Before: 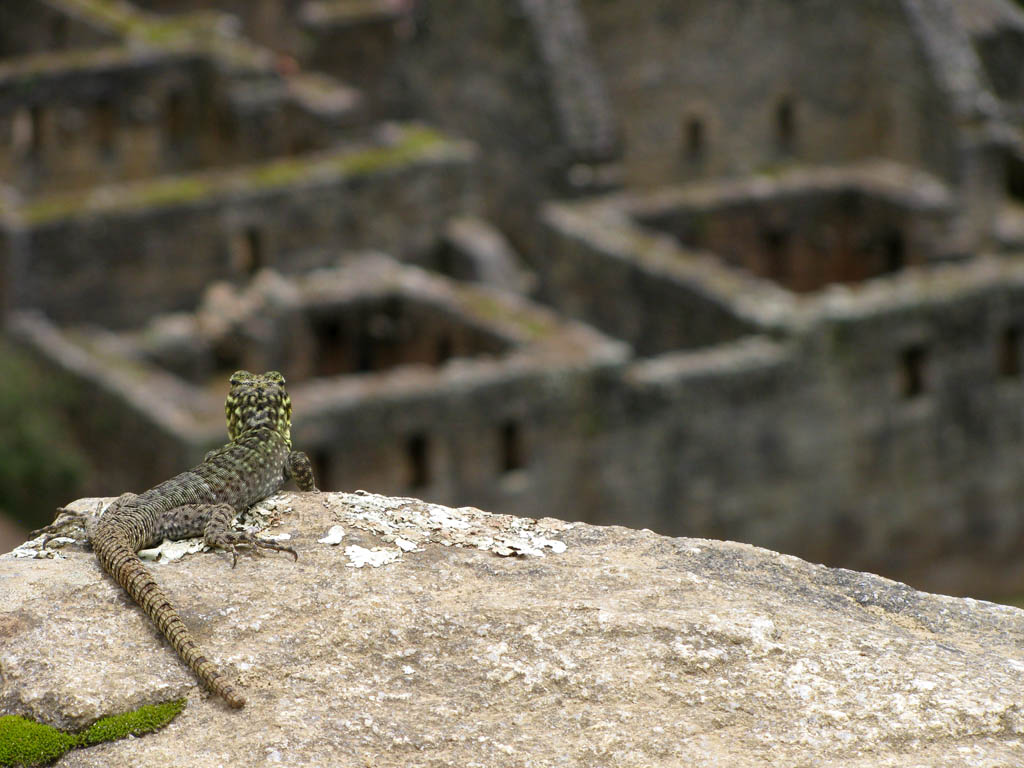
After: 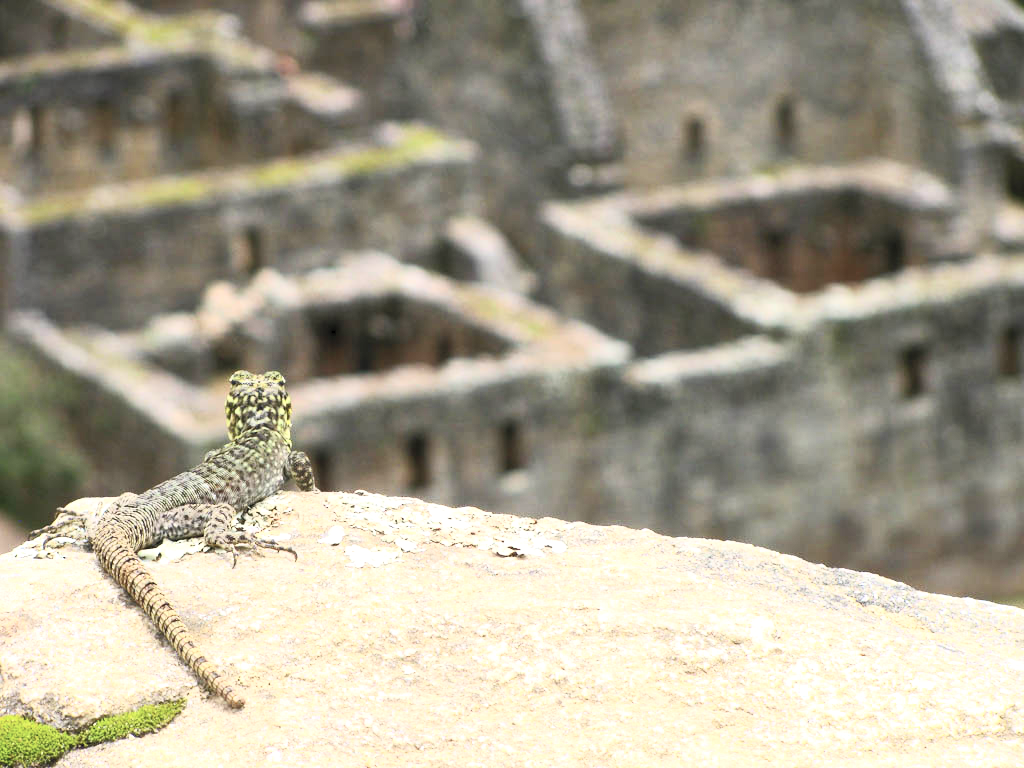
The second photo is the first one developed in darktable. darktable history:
exposure: exposure 0.603 EV, compensate highlight preservation false
contrast brightness saturation: contrast 0.383, brightness 0.534
